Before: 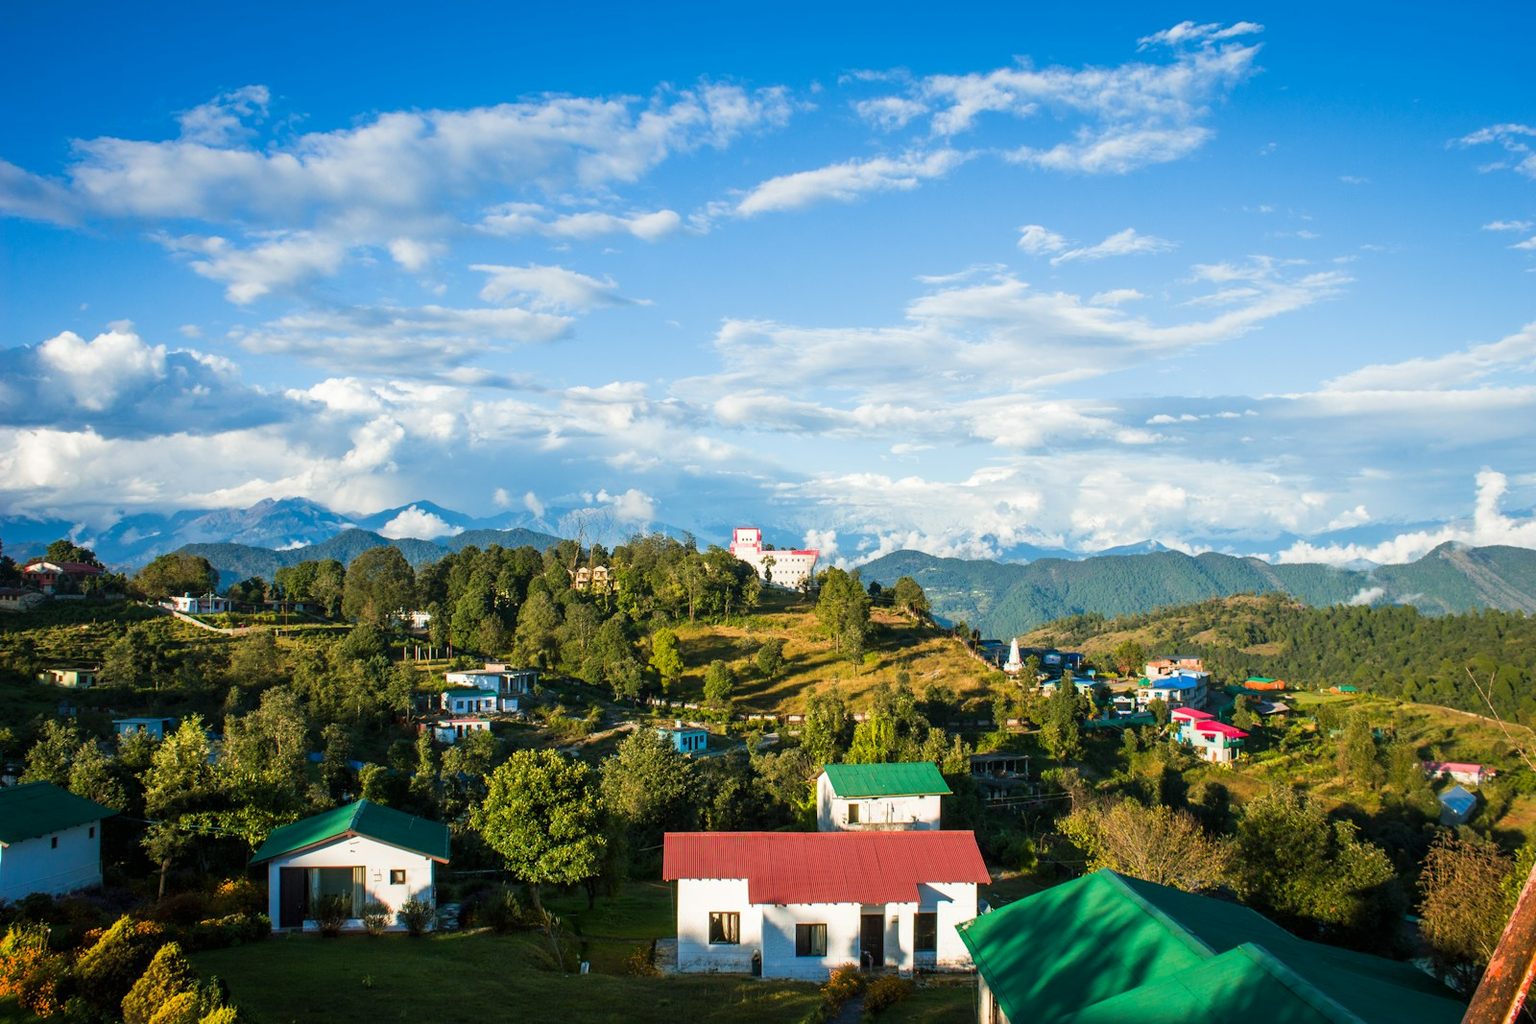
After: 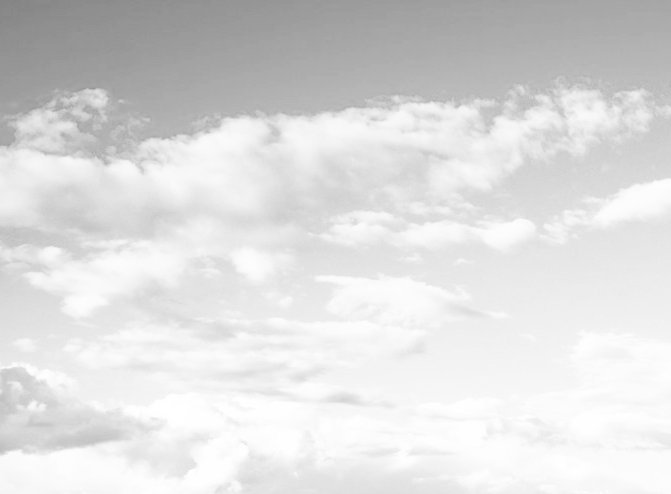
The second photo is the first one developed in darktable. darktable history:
base curve: curves: ch0 [(0, 0) (0.007, 0.004) (0.027, 0.03) (0.046, 0.07) (0.207, 0.54) (0.442, 0.872) (0.673, 0.972) (1, 1)], preserve colors none
haze removal: compatibility mode true, adaptive false
monochrome: on, module defaults
crop and rotate: left 10.817%, top 0.062%, right 47.194%, bottom 53.626%
